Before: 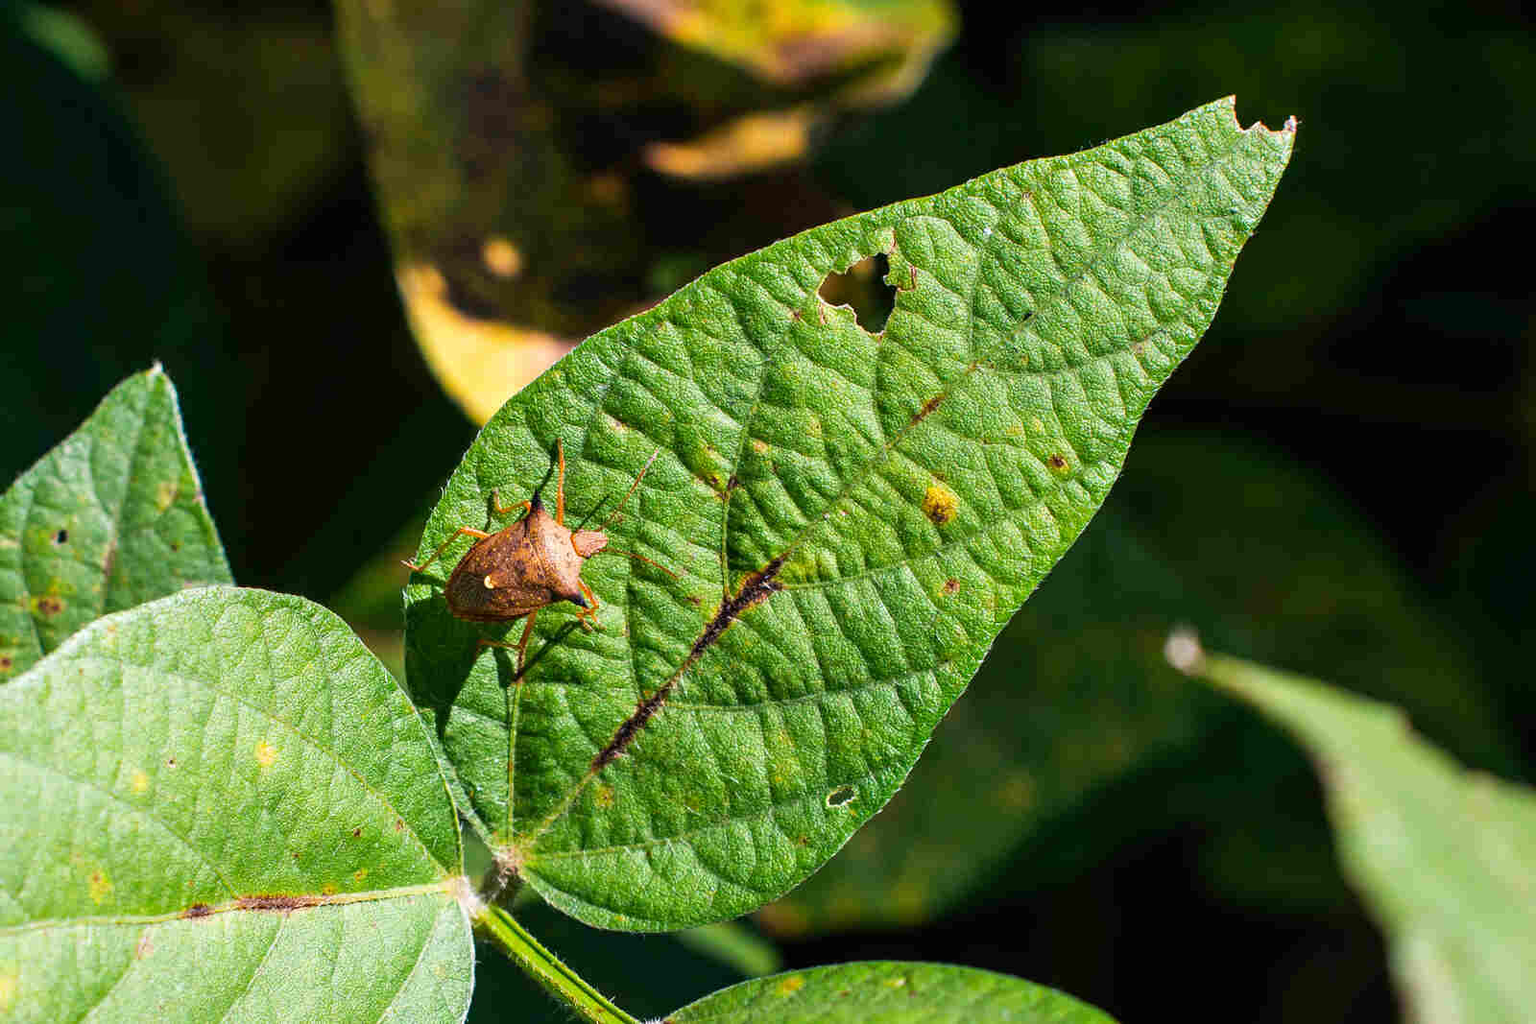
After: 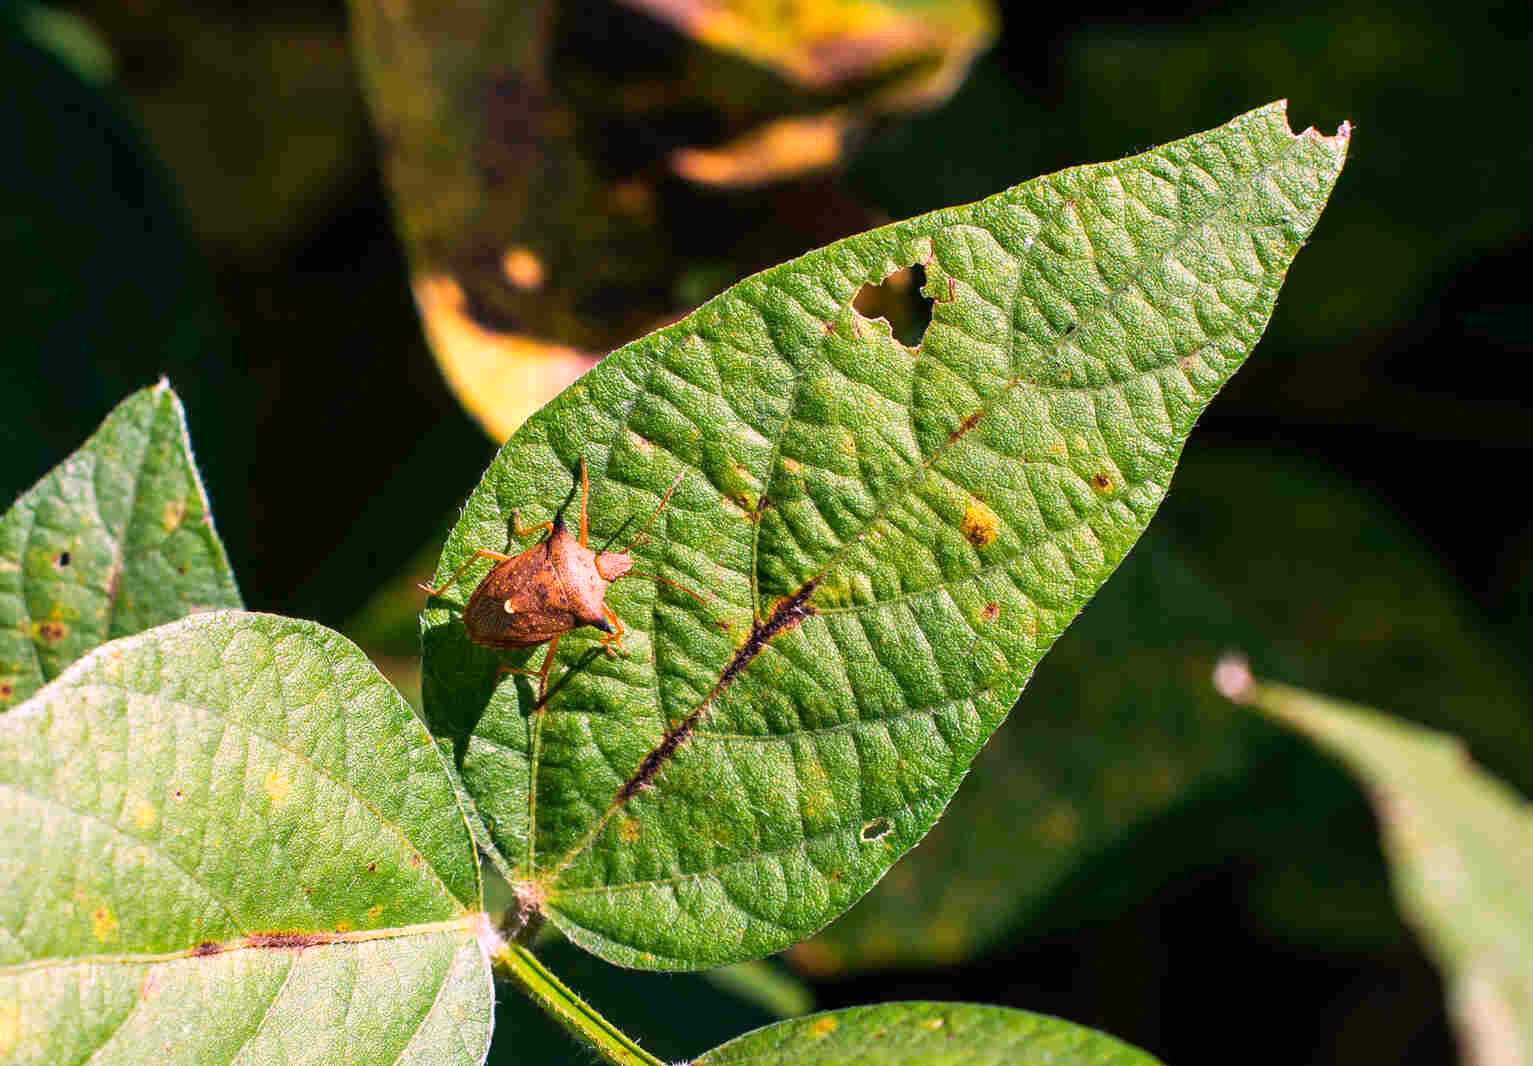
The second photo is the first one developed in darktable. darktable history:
white balance: red 1.188, blue 1.11
crop: right 4.126%, bottom 0.031%
